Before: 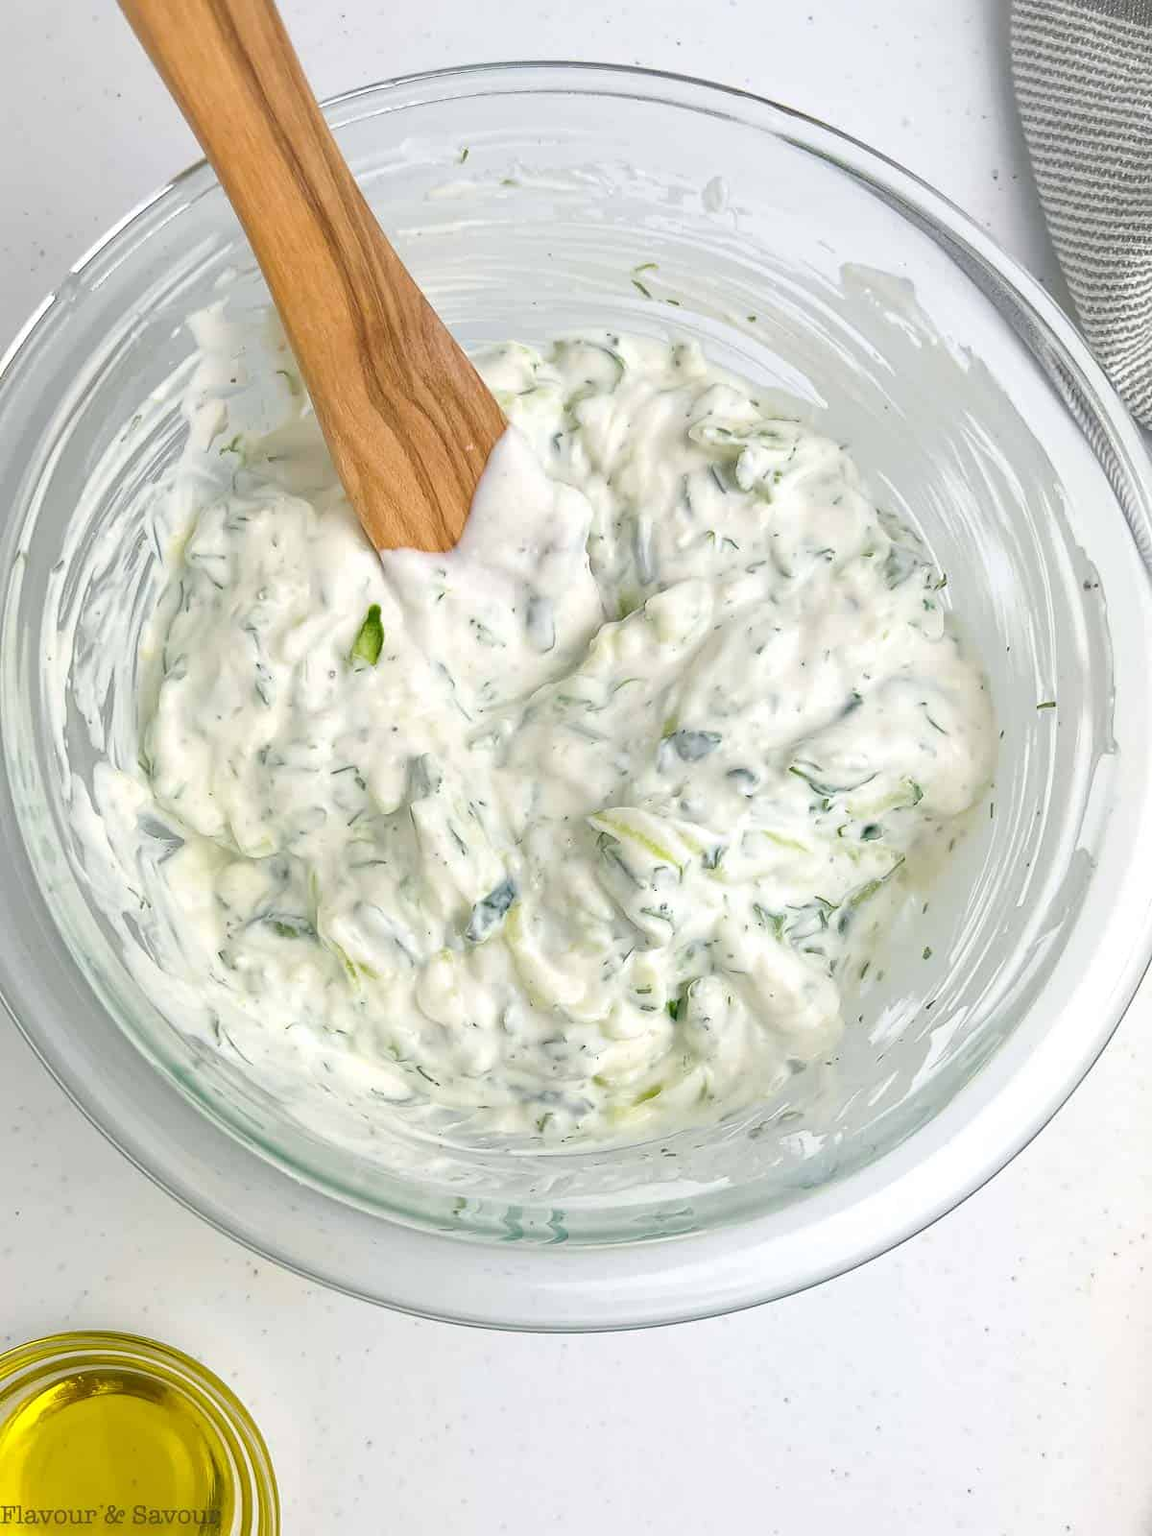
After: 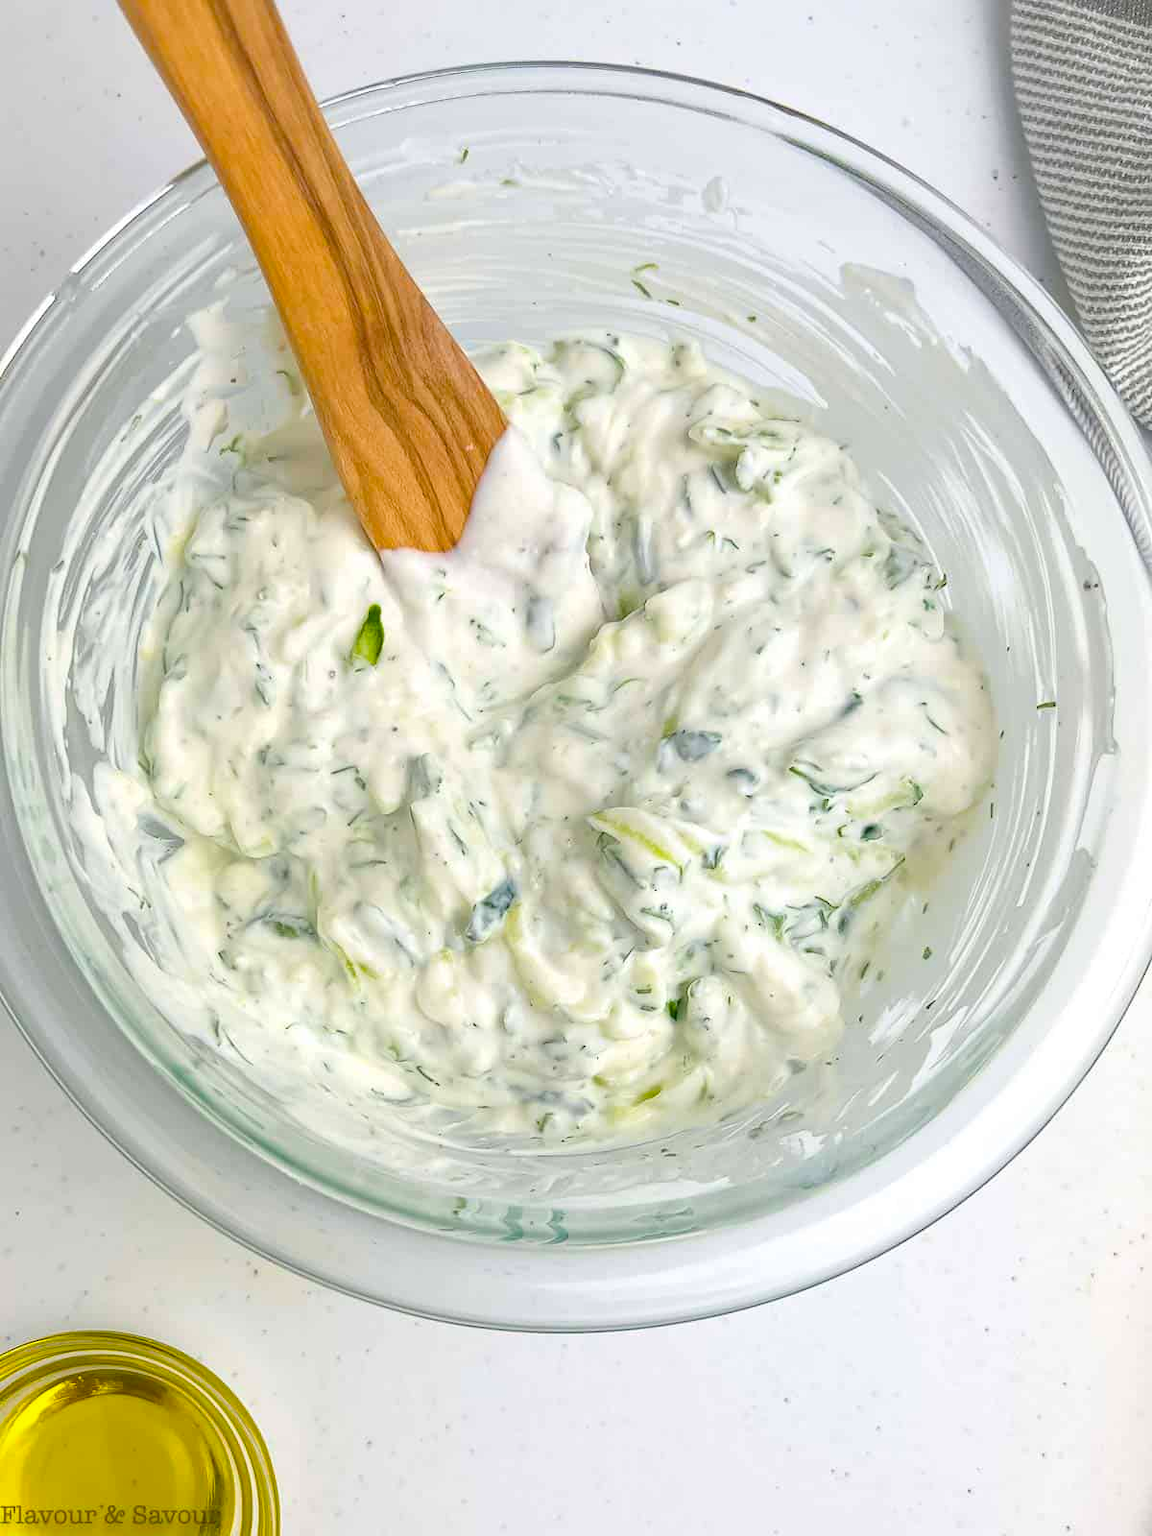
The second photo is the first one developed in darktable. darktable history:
color balance rgb: perceptual saturation grading › global saturation 30.163%
